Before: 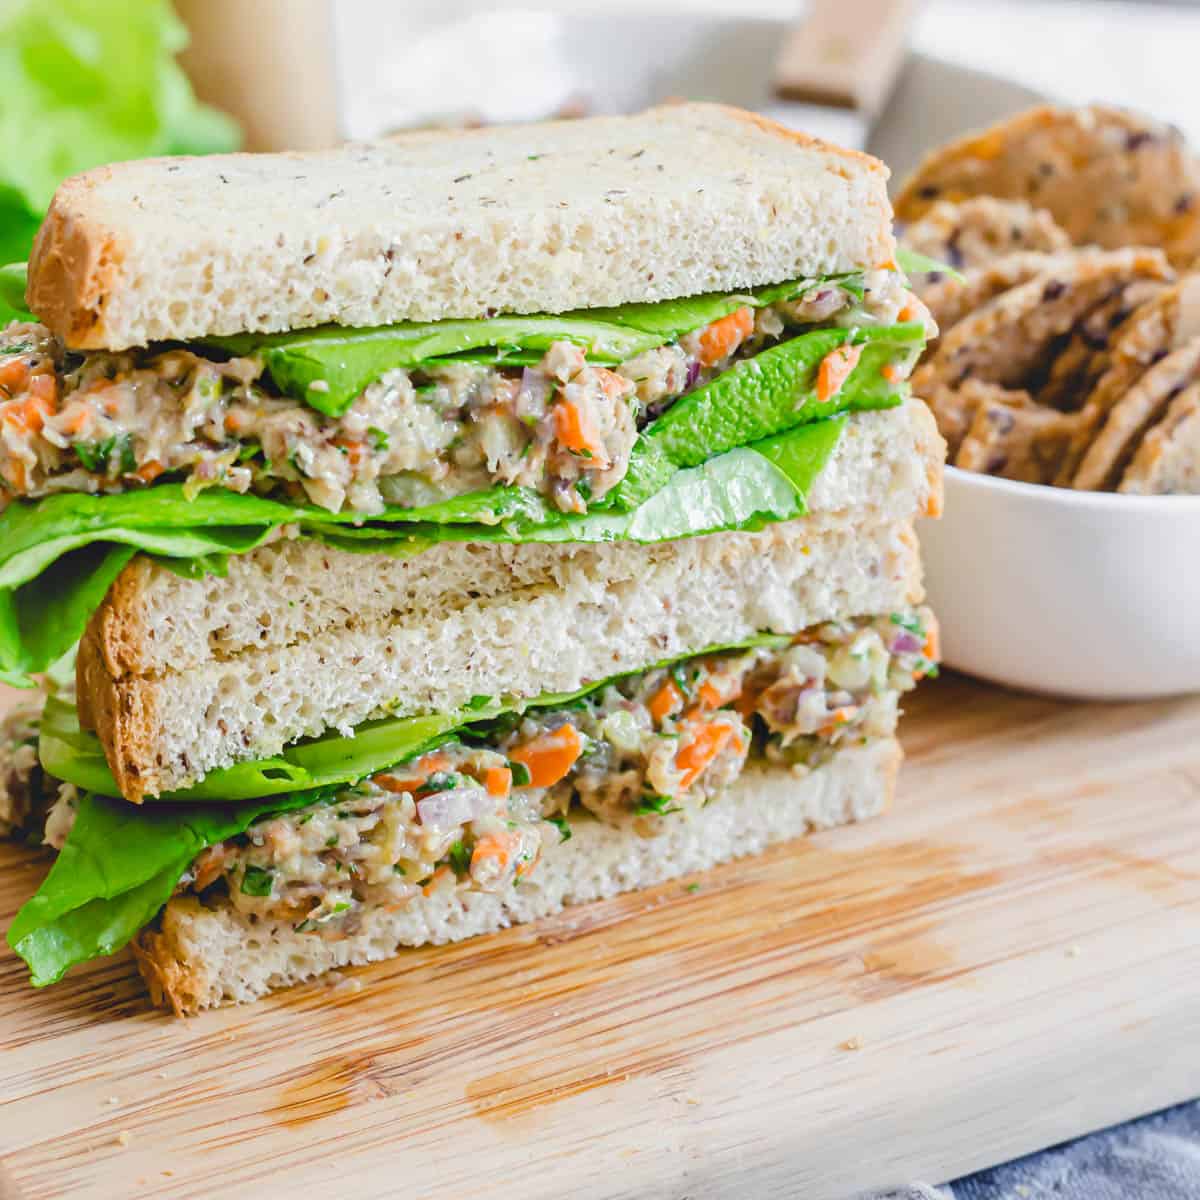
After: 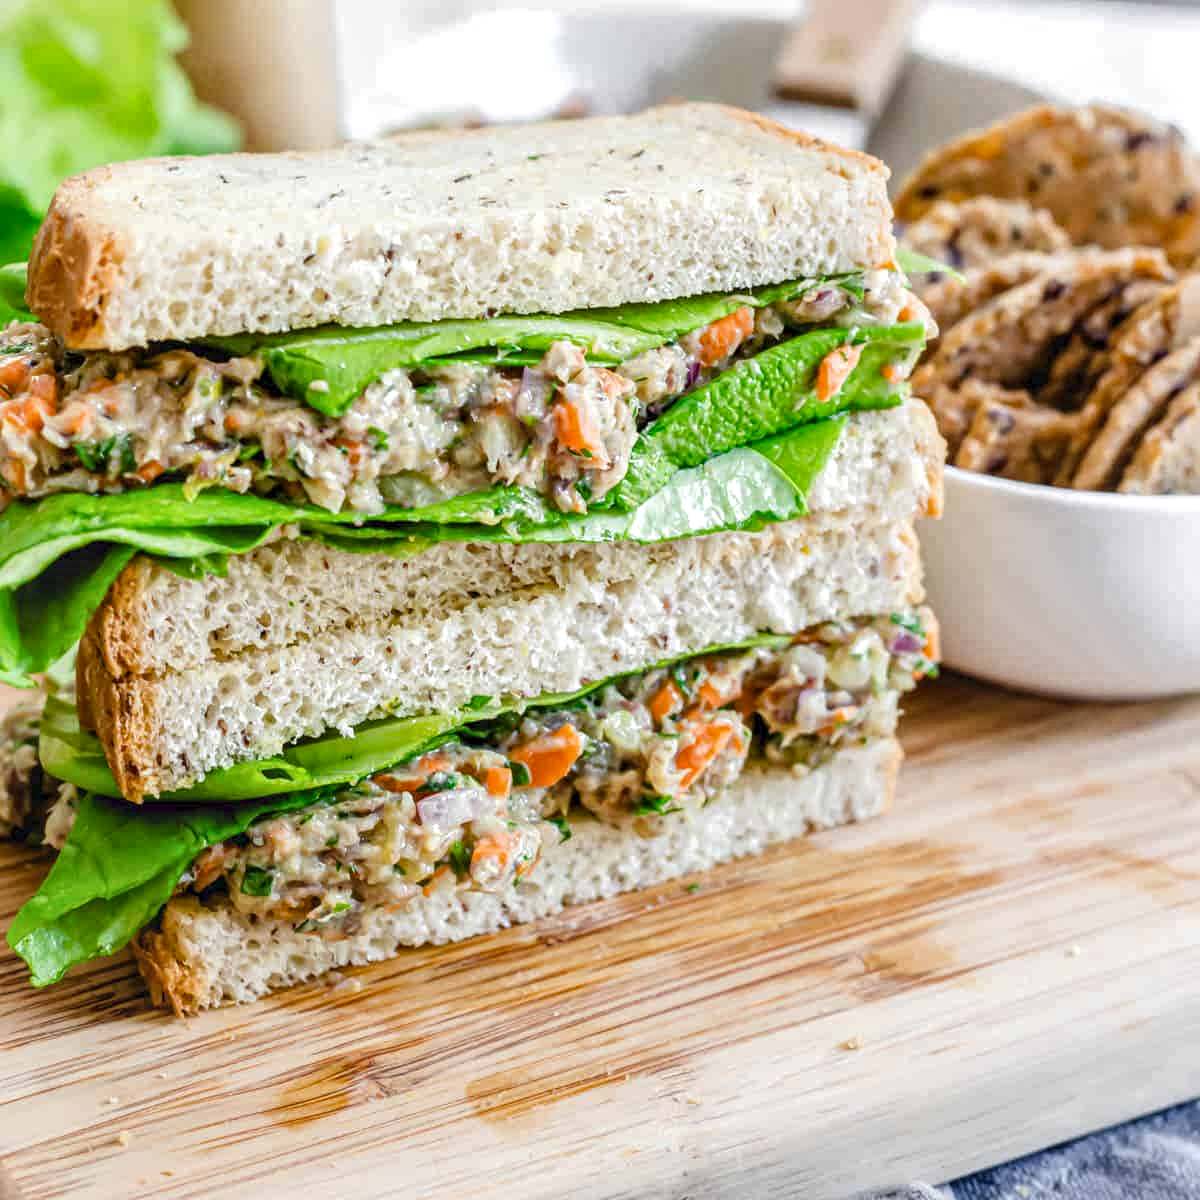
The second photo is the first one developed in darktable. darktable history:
local contrast: highlights 101%, shadows 101%, detail 199%, midtone range 0.2
